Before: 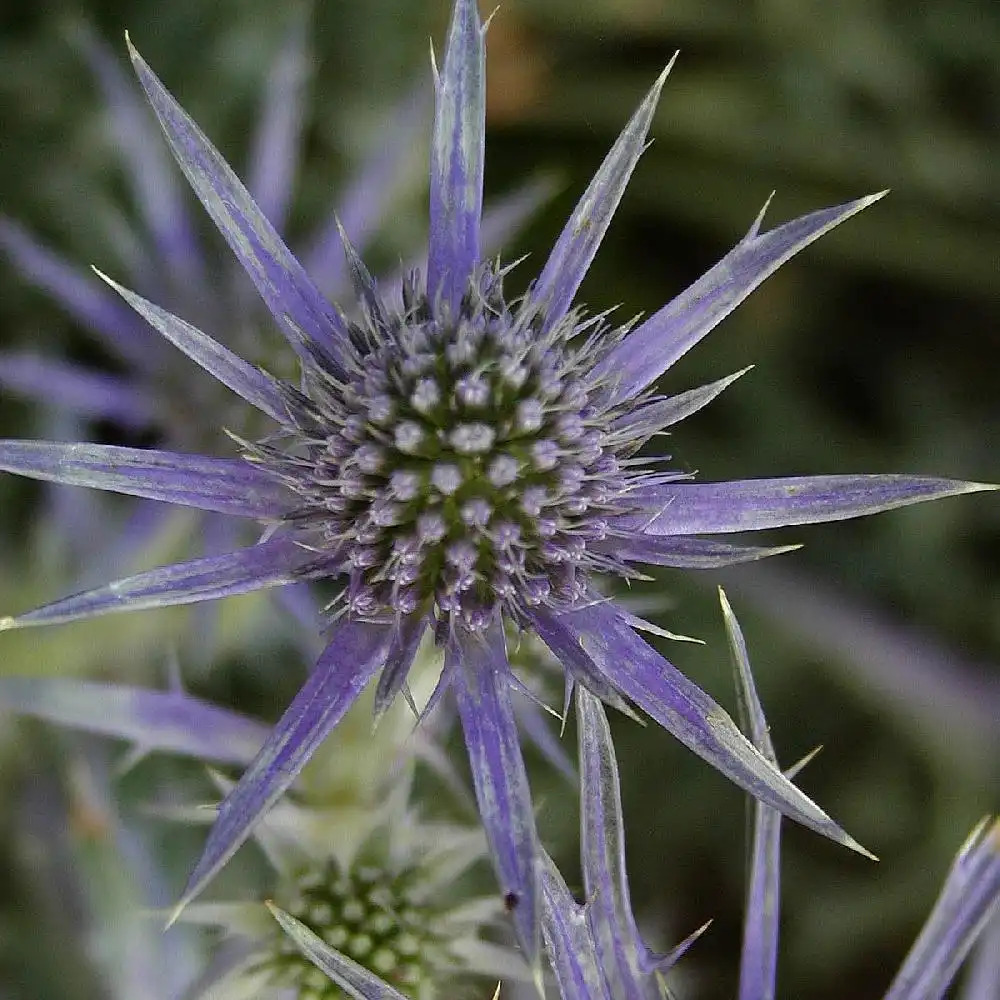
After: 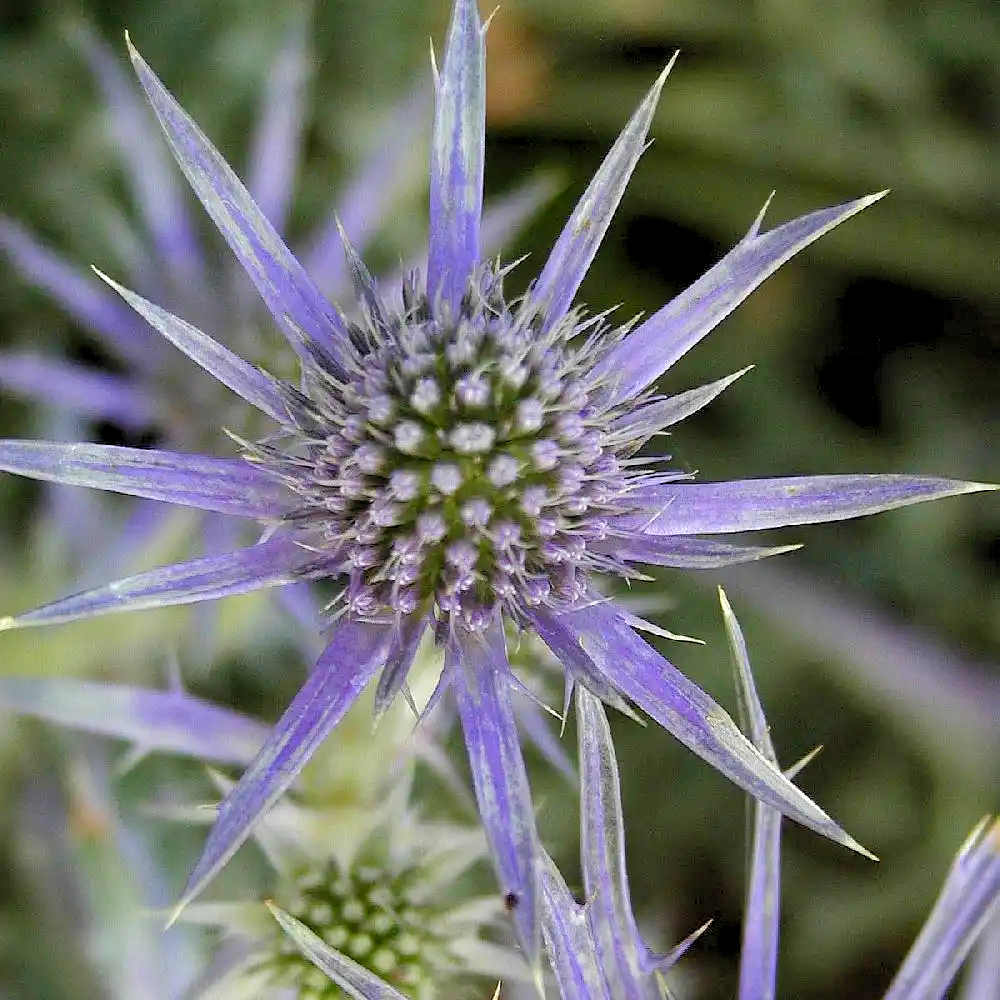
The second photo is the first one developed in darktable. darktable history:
levels: levels [0.044, 0.416, 0.908]
